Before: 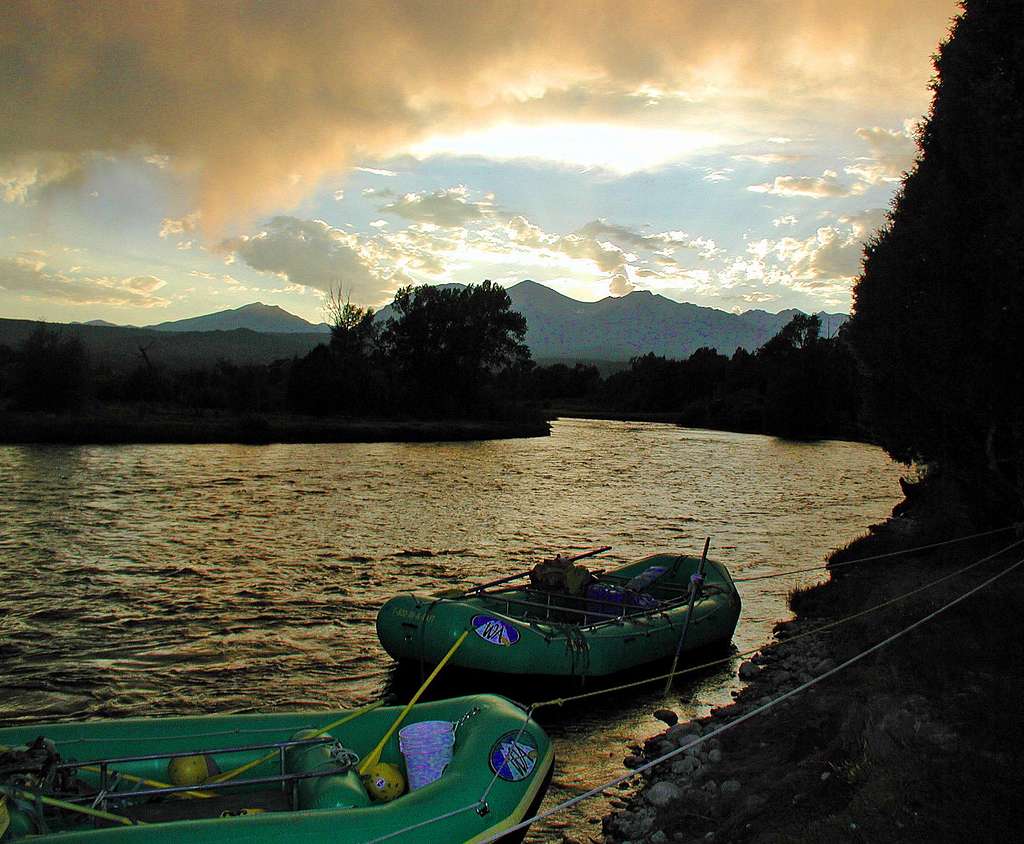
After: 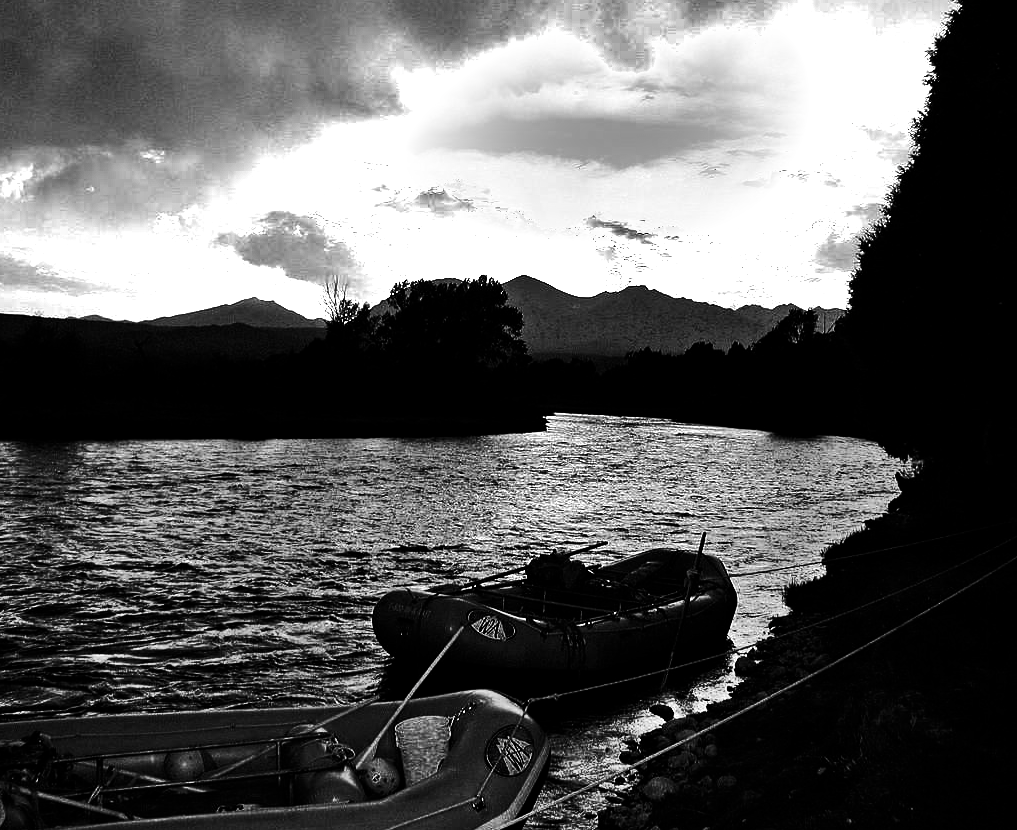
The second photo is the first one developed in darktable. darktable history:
crop: left 0.435%, top 0.664%, right 0.198%, bottom 0.884%
exposure: exposure 0.492 EV, compensate highlight preservation false
color zones: curves: ch0 [(0, 0.278) (0.143, 0.5) (0.286, 0.5) (0.429, 0.5) (0.571, 0.5) (0.714, 0.5) (0.857, 0.5) (1, 0.5)]; ch1 [(0, 1) (0.143, 0.165) (0.286, 0) (0.429, 0) (0.571, 0) (0.714, 0) (0.857, 0.5) (1, 0.5)]; ch2 [(0, 0.508) (0.143, 0.5) (0.286, 0.5) (0.429, 0.5) (0.571, 0.5) (0.714, 0.5) (0.857, 0.5) (1, 0.5)]
shadows and highlights: low approximation 0.01, soften with gaussian
haze removal: compatibility mode true, adaptive false
tone equalizer: -8 EV -0.731 EV, -7 EV -0.706 EV, -6 EV -0.563 EV, -5 EV -0.406 EV, -3 EV 0.4 EV, -2 EV 0.6 EV, -1 EV 0.696 EV, +0 EV 0.766 EV, edges refinement/feathering 500, mask exposure compensation -1.57 EV, preserve details no
contrast brightness saturation: contrast -0.027, brightness -0.582, saturation -0.996
